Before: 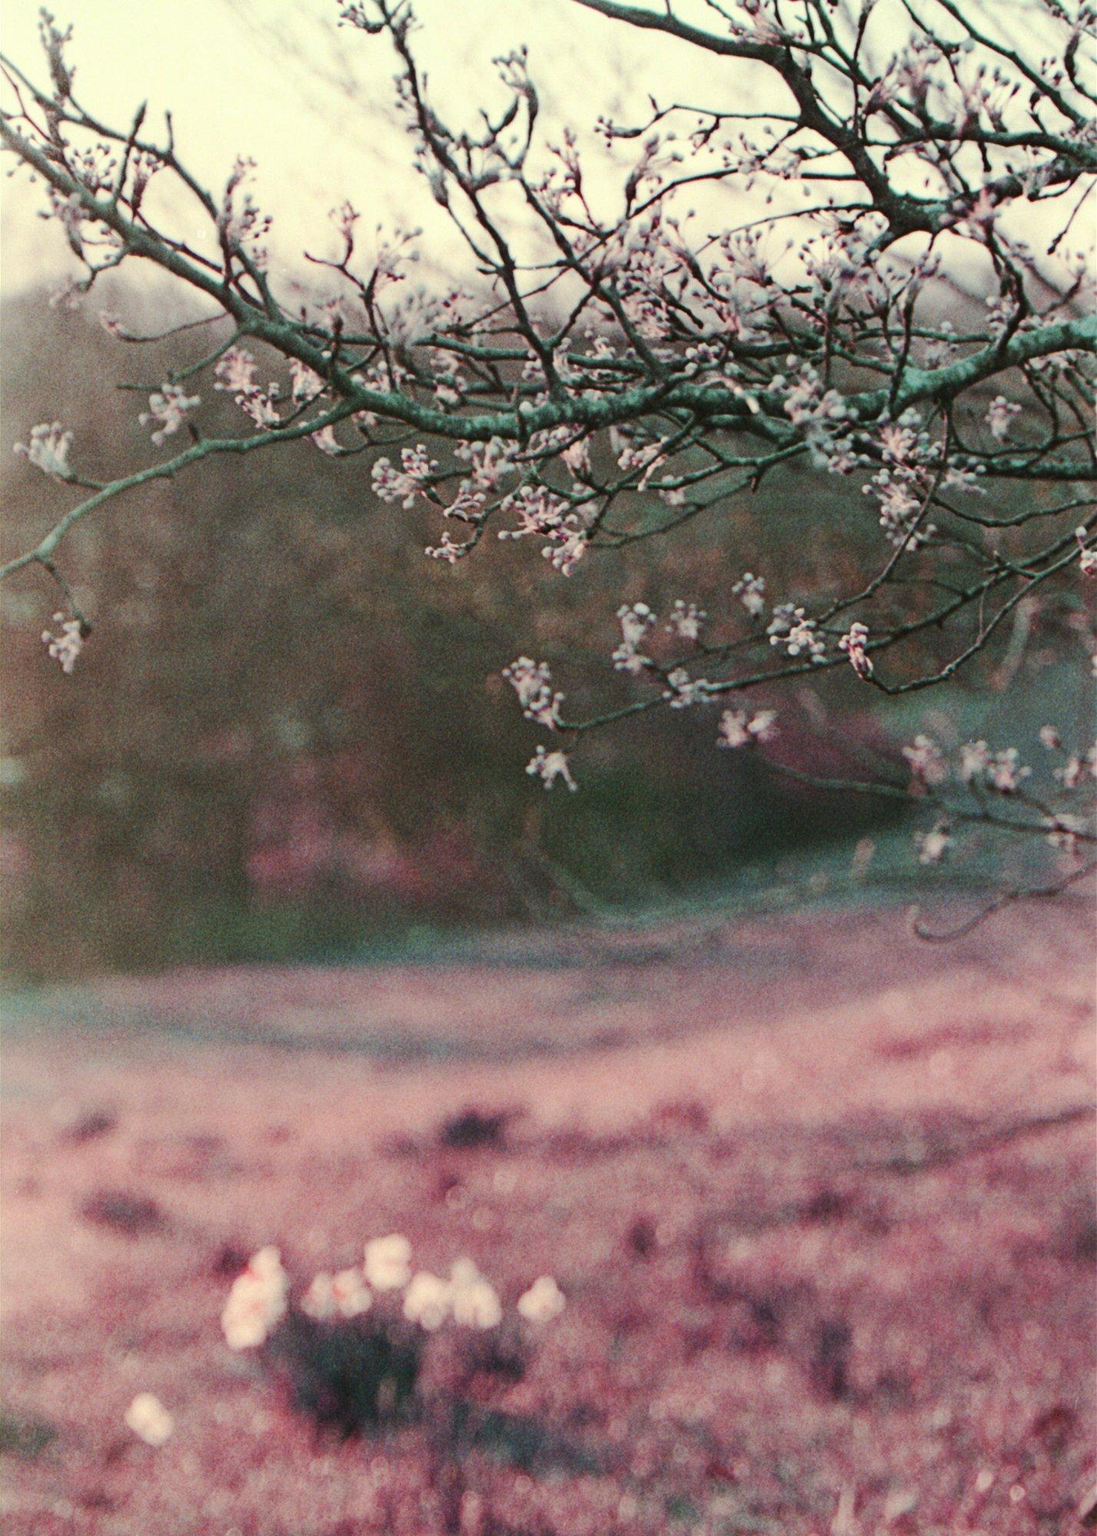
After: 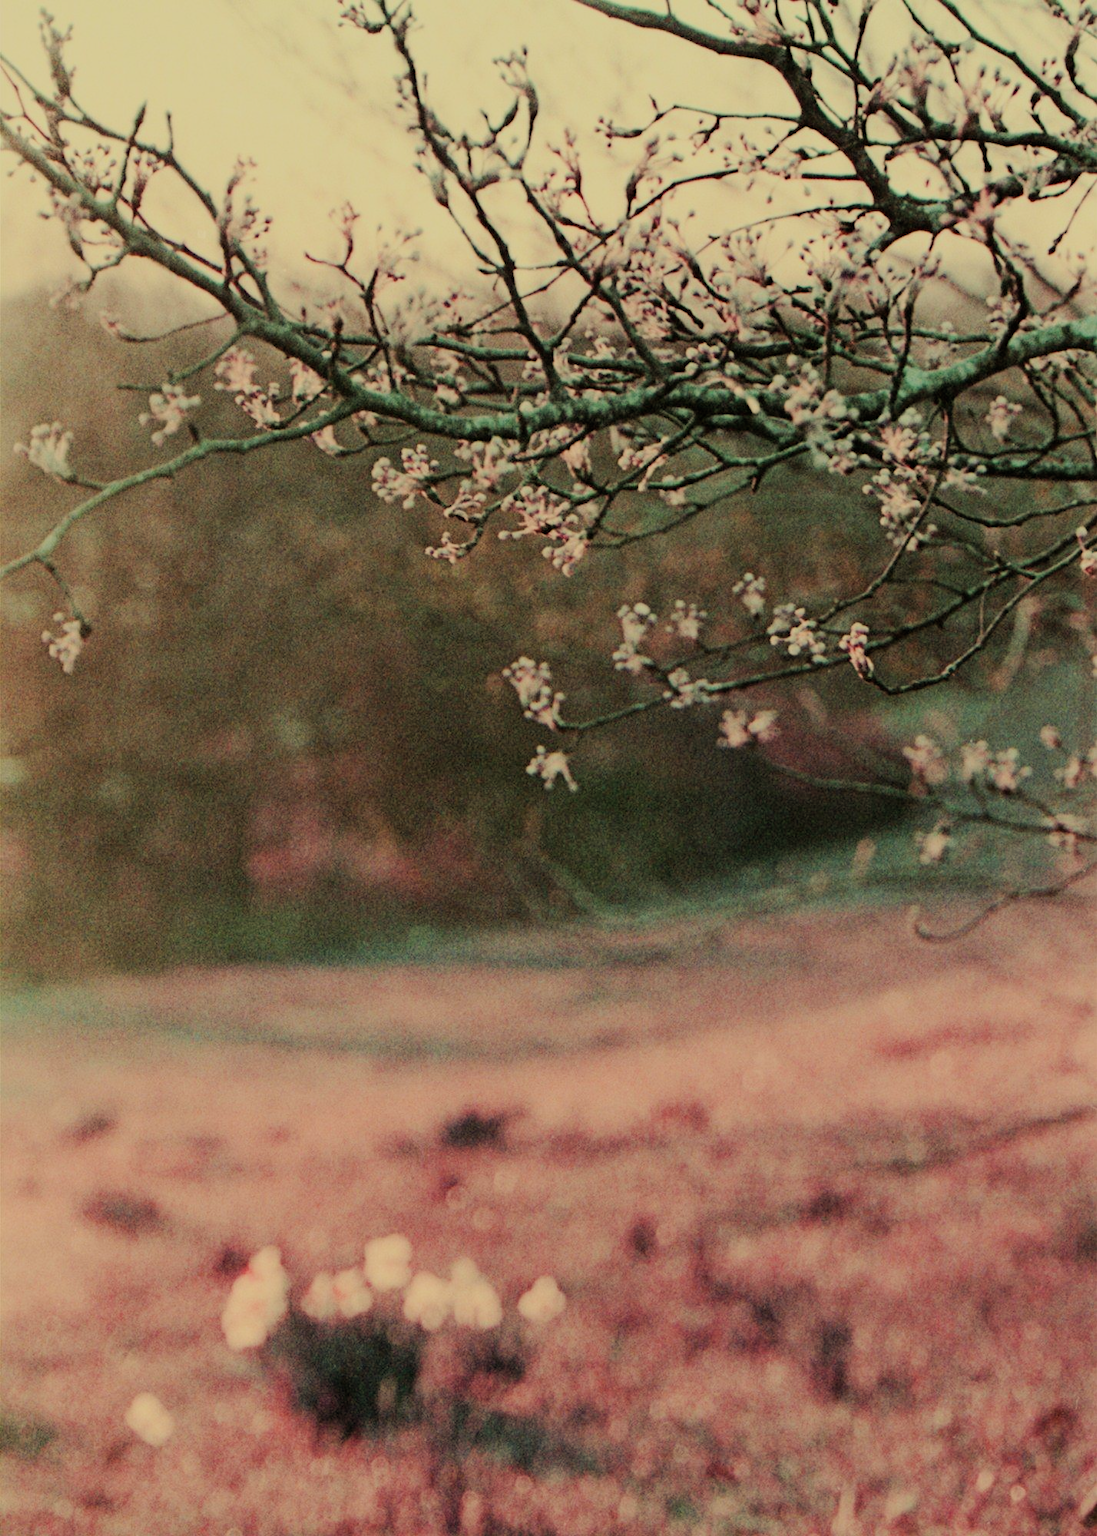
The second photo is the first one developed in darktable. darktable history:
white balance: red 1.08, blue 0.791
filmic rgb: black relative exposure -6.98 EV, white relative exposure 5.63 EV, hardness 2.86
